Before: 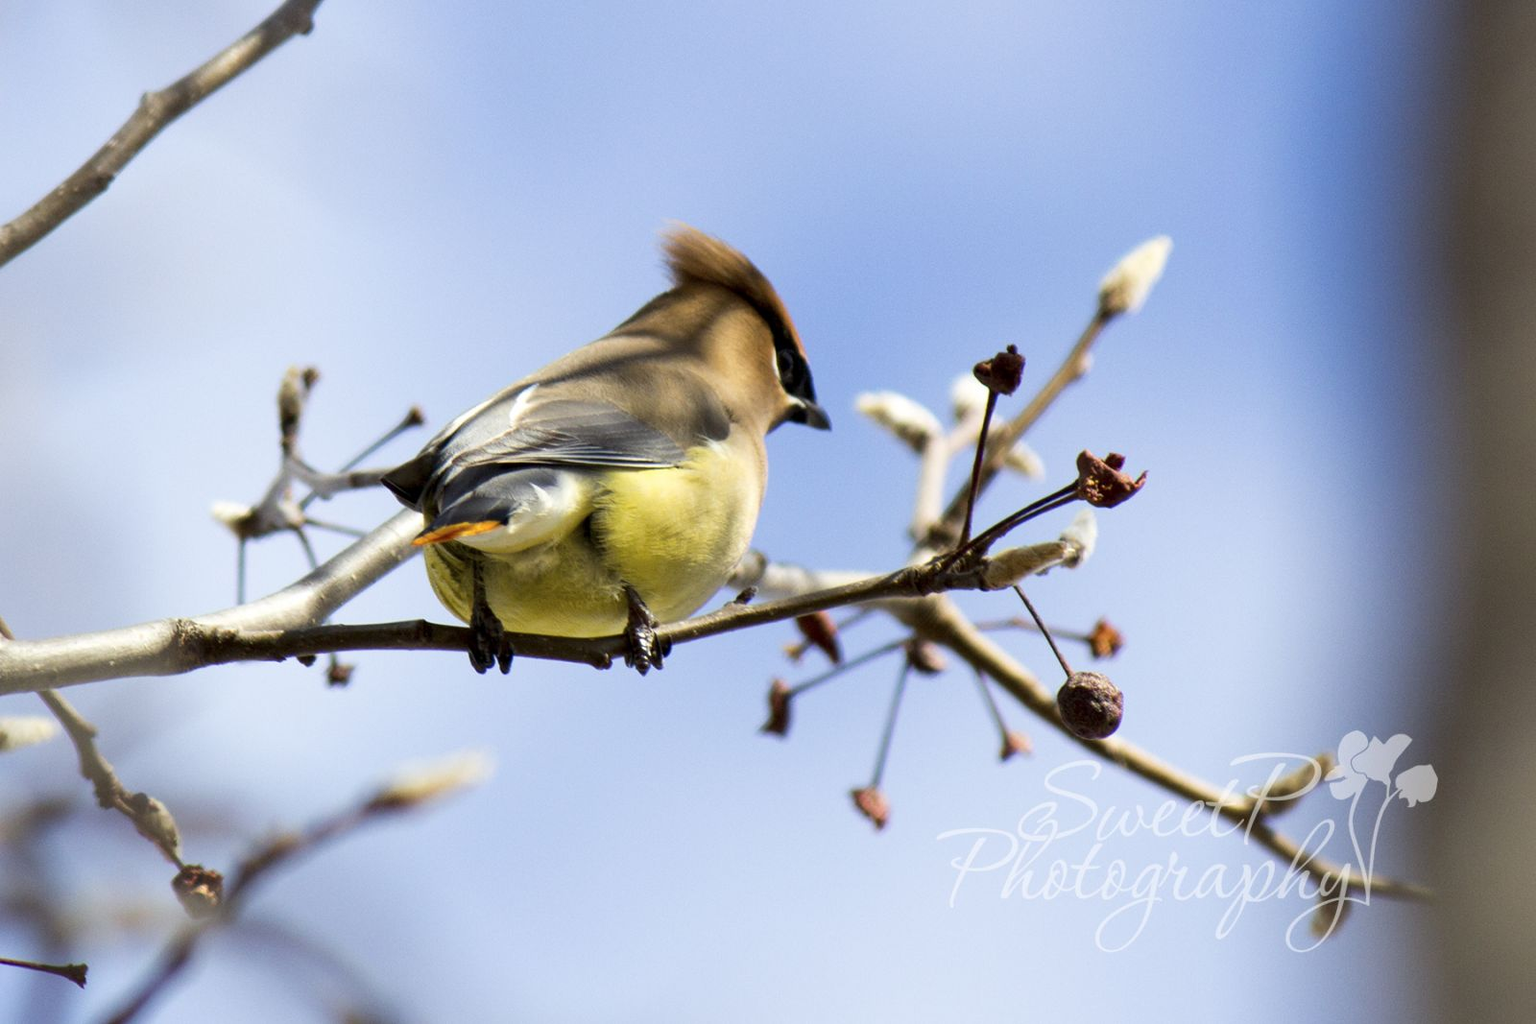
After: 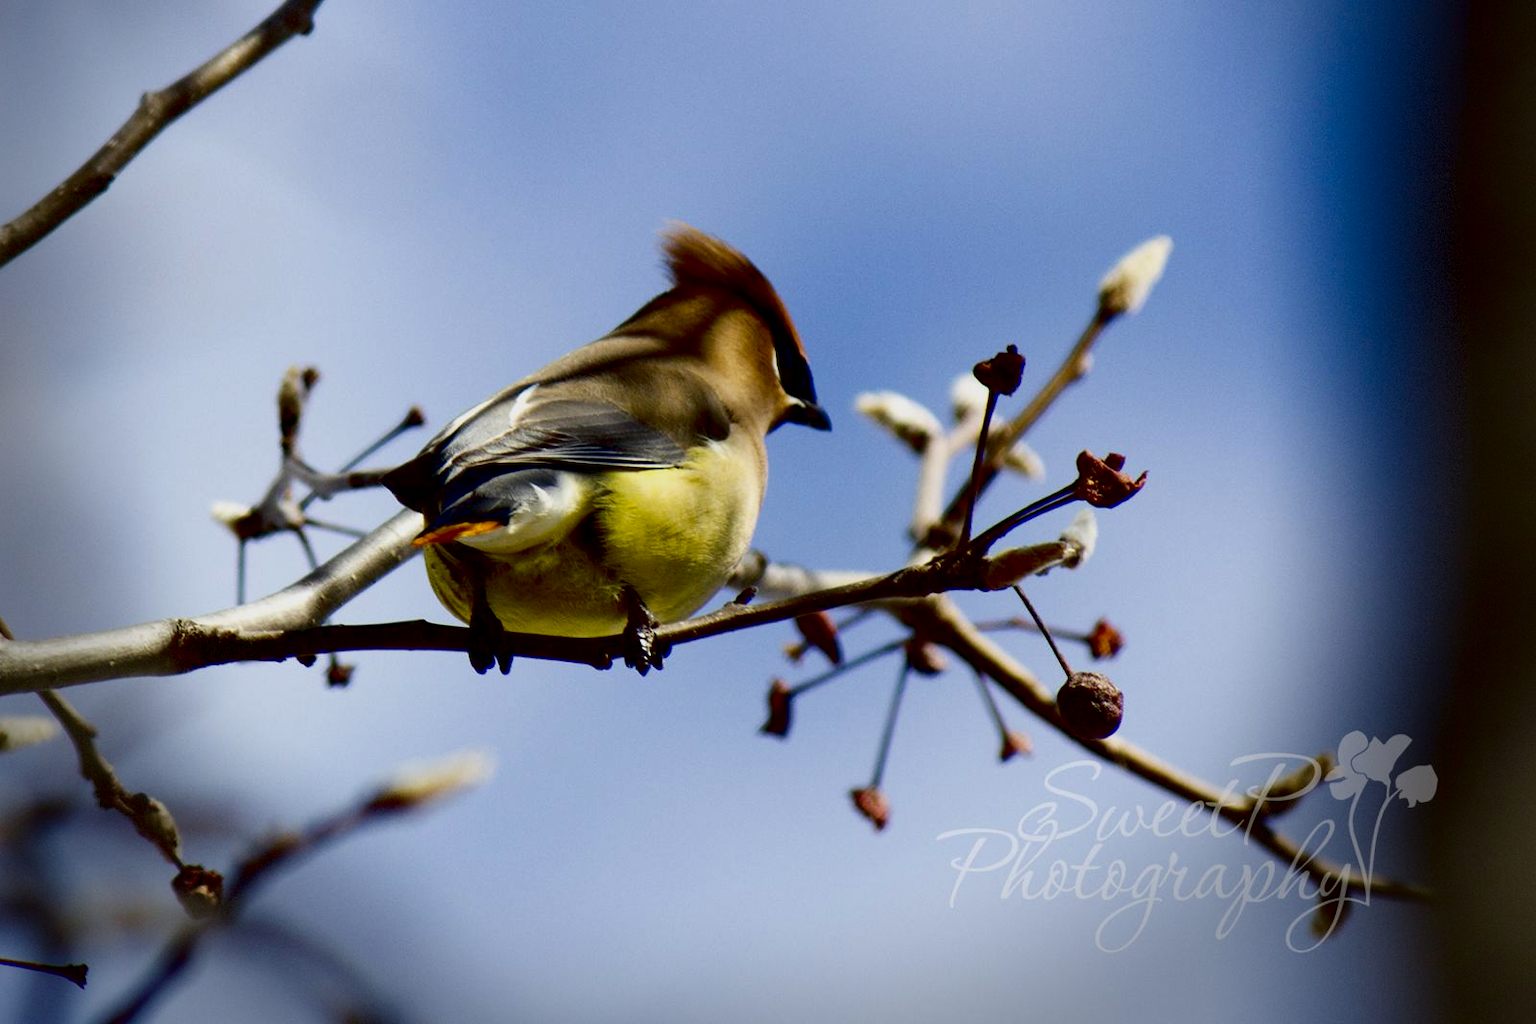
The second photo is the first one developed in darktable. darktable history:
vignetting: fall-off start 68.33%, fall-off radius 30%, saturation 0.042, center (-0.066, -0.311), width/height ratio 0.992, shape 0.85, dithering 8-bit output
exposure: black level correction 0.046, exposure -0.228 EV, compensate highlight preservation false
contrast brightness saturation: contrast 0.13, brightness -0.24, saturation 0.14
